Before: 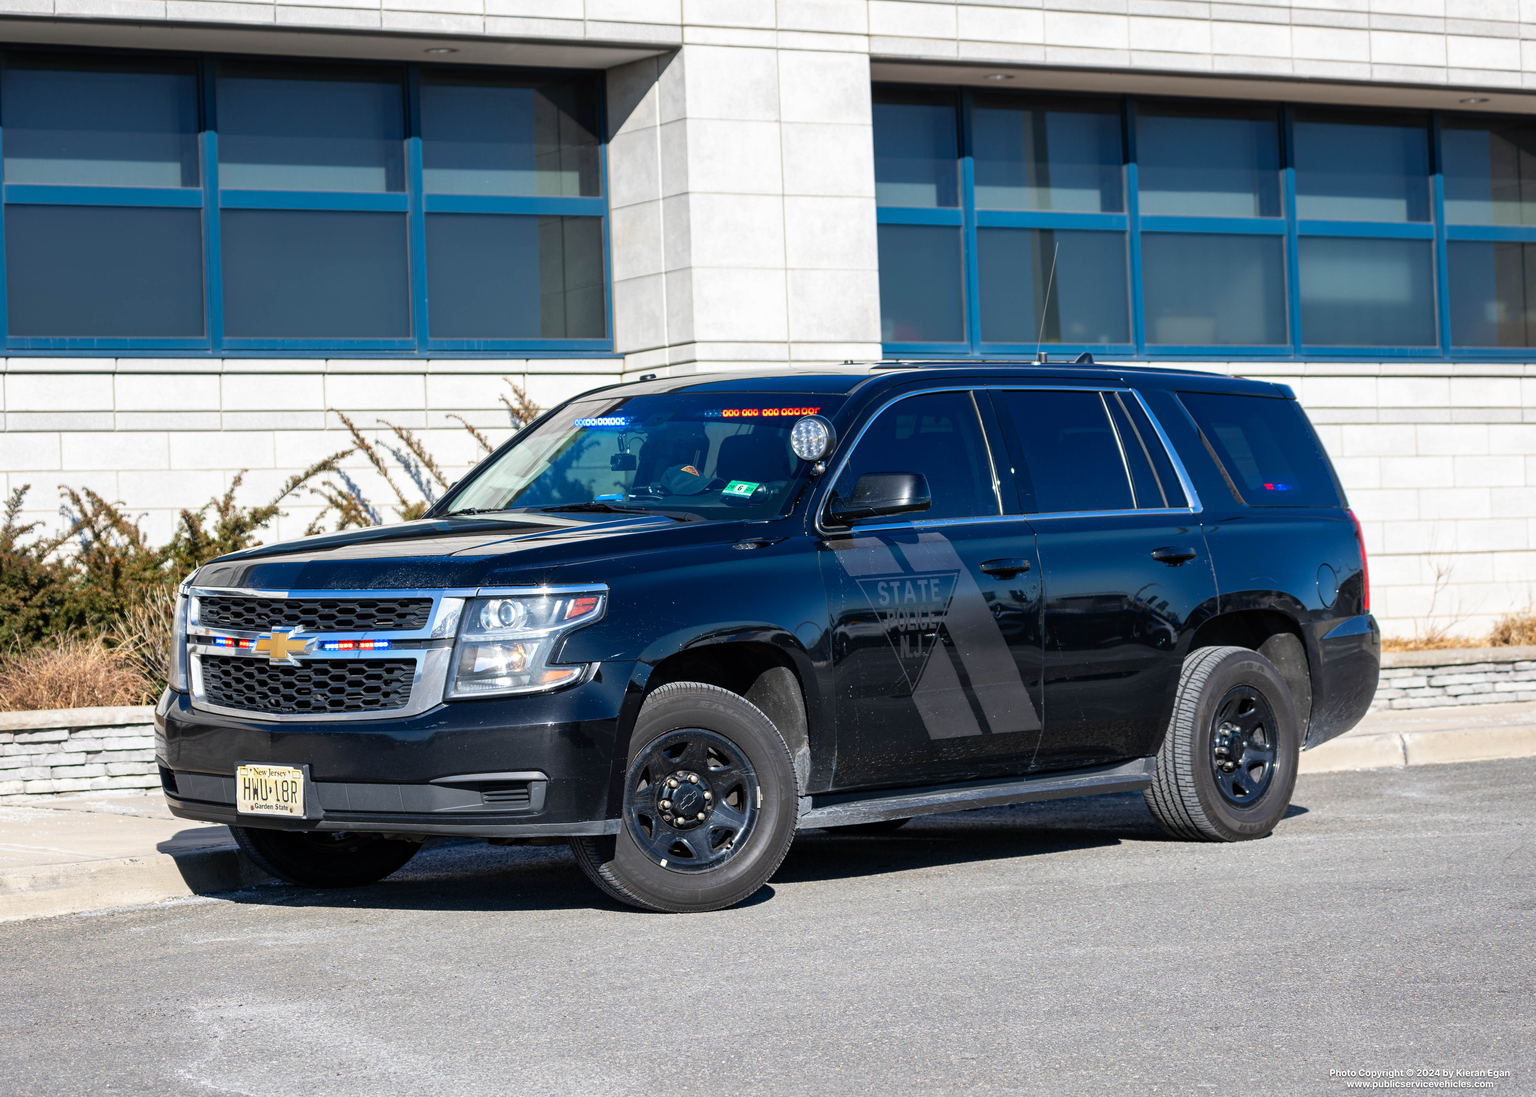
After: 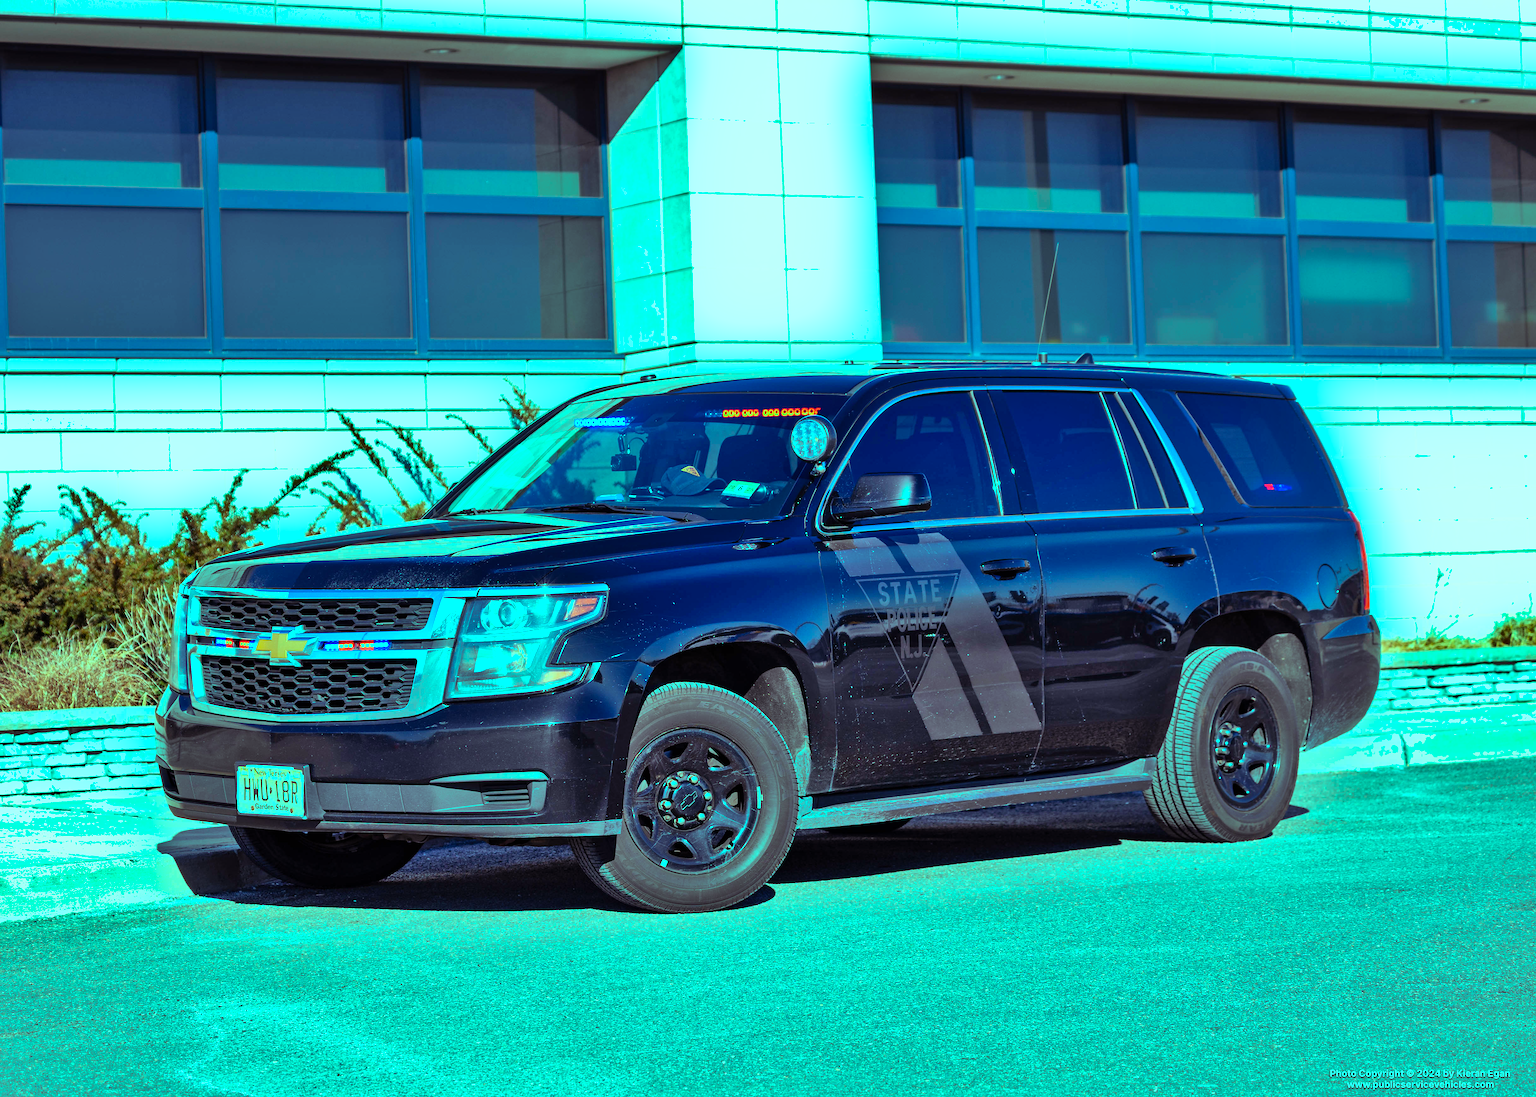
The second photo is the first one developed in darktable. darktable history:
sharpen: radius 1.559, amount 0.373, threshold 1.271
color balance rgb: shadows lift › luminance 0.49%, shadows lift › chroma 6.83%, shadows lift › hue 300.29°, power › hue 208.98°, highlights gain › luminance 20.24%, highlights gain › chroma 13.17%, highlights gain › hue 173.85°, perceptual saturation grading › global saturation 18.05%
shadows and highlights: soften with gaussian
